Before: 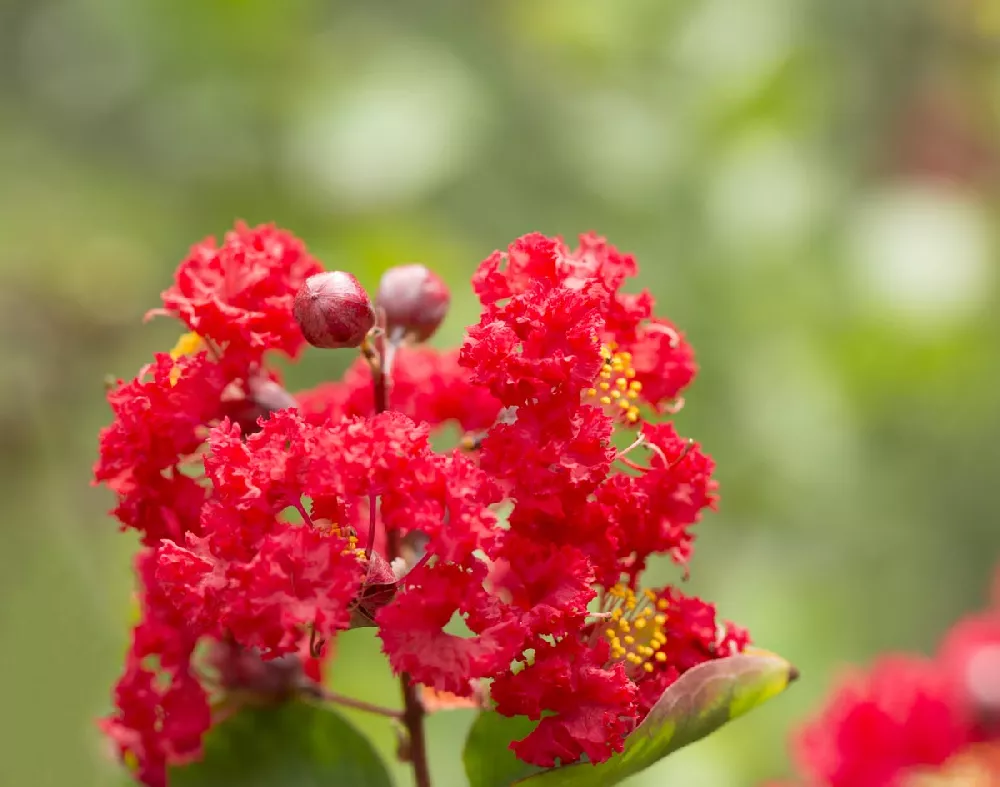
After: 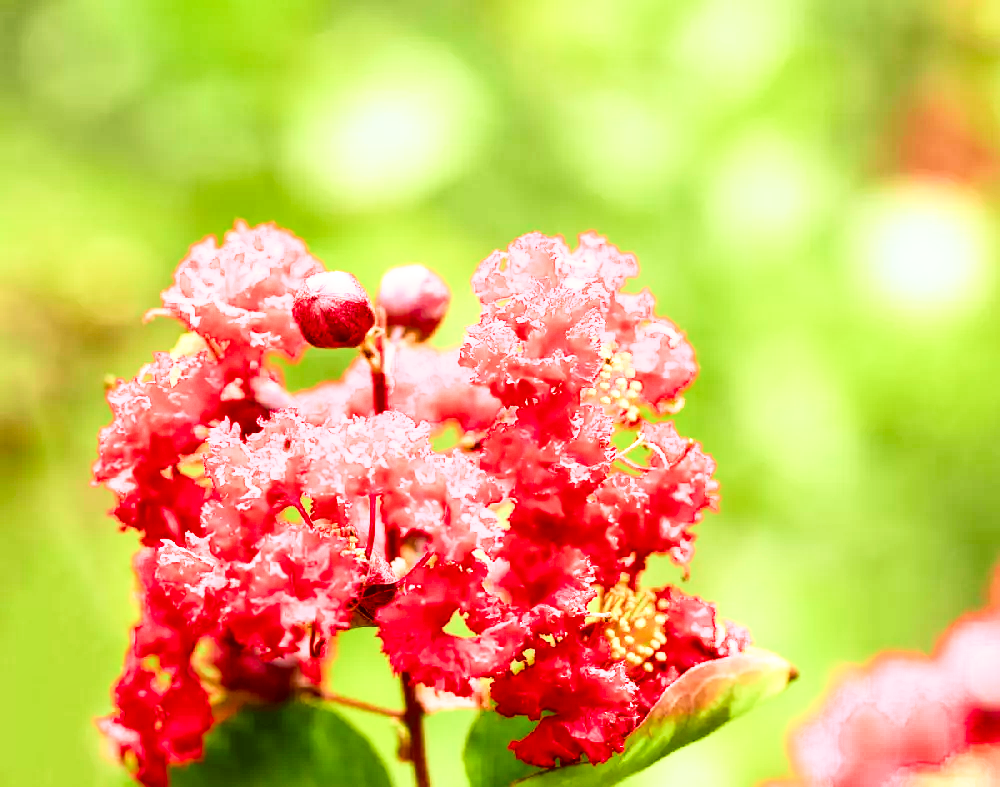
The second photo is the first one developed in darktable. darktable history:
tone curve: curves: ch0 [(0, 0.018) (0.162, 0.128) (0.434, 0.478) (0.667, 0.785) (0.819, 0.943) (1, 0.991)]; ch1 [(0, 0) (0.402, 0.36) (0.476, 0.449) (0.506, 0.505) (0.523, 0.518) (0.579, 0.626) (0.641, 0.668) (0.693, 0.745) (0.861, 0.934) (1, 1)]; ch2 [(0, 0) (0.424, 0.388) (0.483, 0.472) (0.503, 0.505) (0.521, 0.519) (0.547, 0.581) (0.582, 0.648) (0.699, 0.759) (0.997, 0.858)], color space Lab, independent channels
local contrast: detail 130%
tone equalizer: -8 EV -0.75 EV, -7 EV -0.7 EV, -6 EV -0.6 EV, -5 EV -0.4 EV, -3 EV 0.4 EV, -2 EV 0.6 EV, -1 EV 0.7 EV, +0 EV 0.75 EV, edges refinement/feathering 500, mask exposure compensation -1.57 EV, preserve details no
color balance rgb: linear chroma grading › global chroma 15%, perceptual saturation grading › global saturation 30%
velvia: on, module defaults
filmic rgb: black relative exposure -13 EV, threshold 3 EV, target white luminance 85%, hardness 6.3, latitude 42.11%, contrast 0.858, shadows ↔ highlights balance 8.63%, color science v4 (2020), enable highlight reconstruction true
exposure: black level correction 0, exposure 0.6 EV, compensate highlight preservation false
